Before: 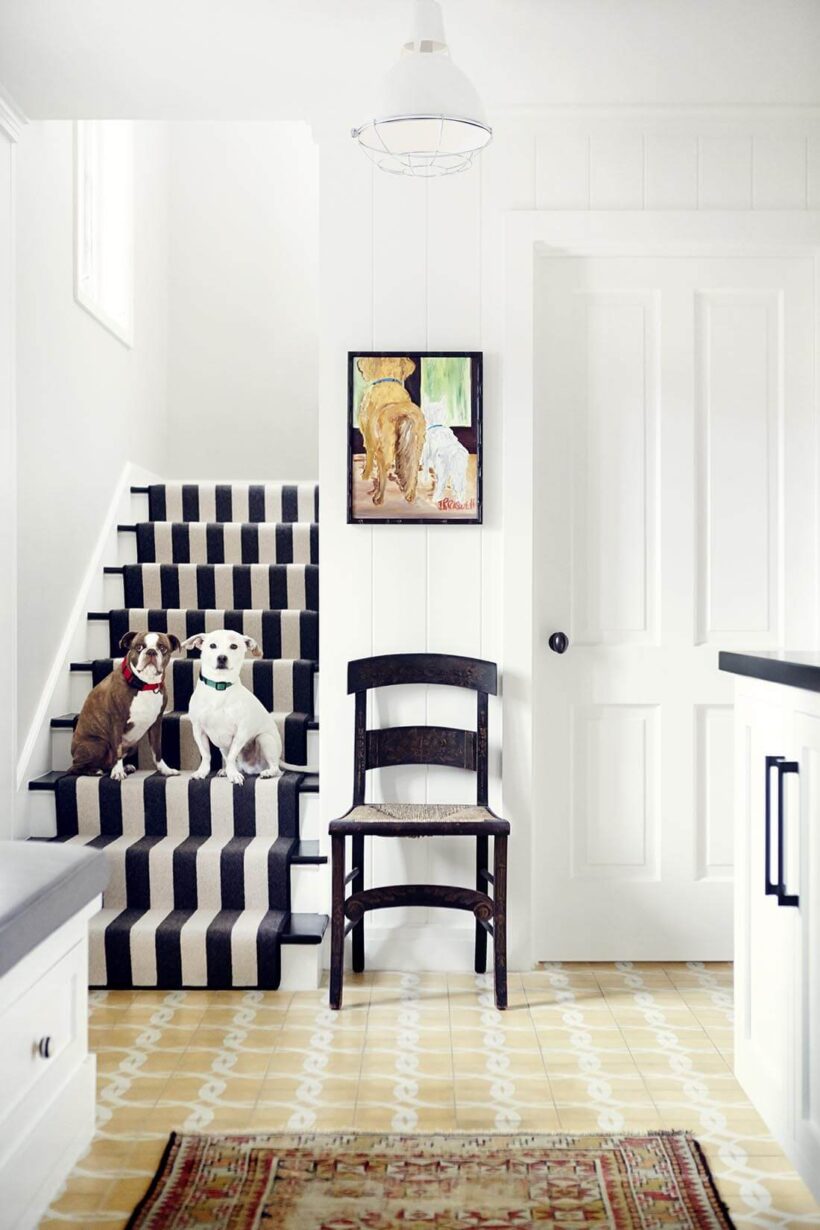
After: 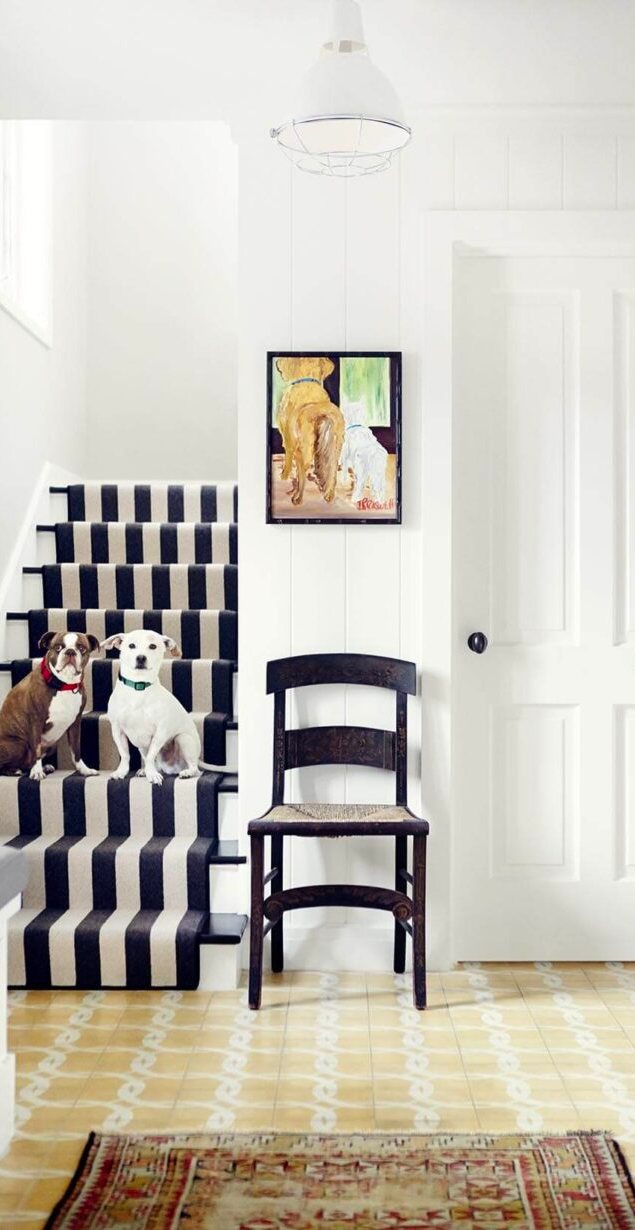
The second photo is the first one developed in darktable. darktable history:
crop: left 9.88%, right 12.664%
contrast brightness saturation: saturation 0.18
